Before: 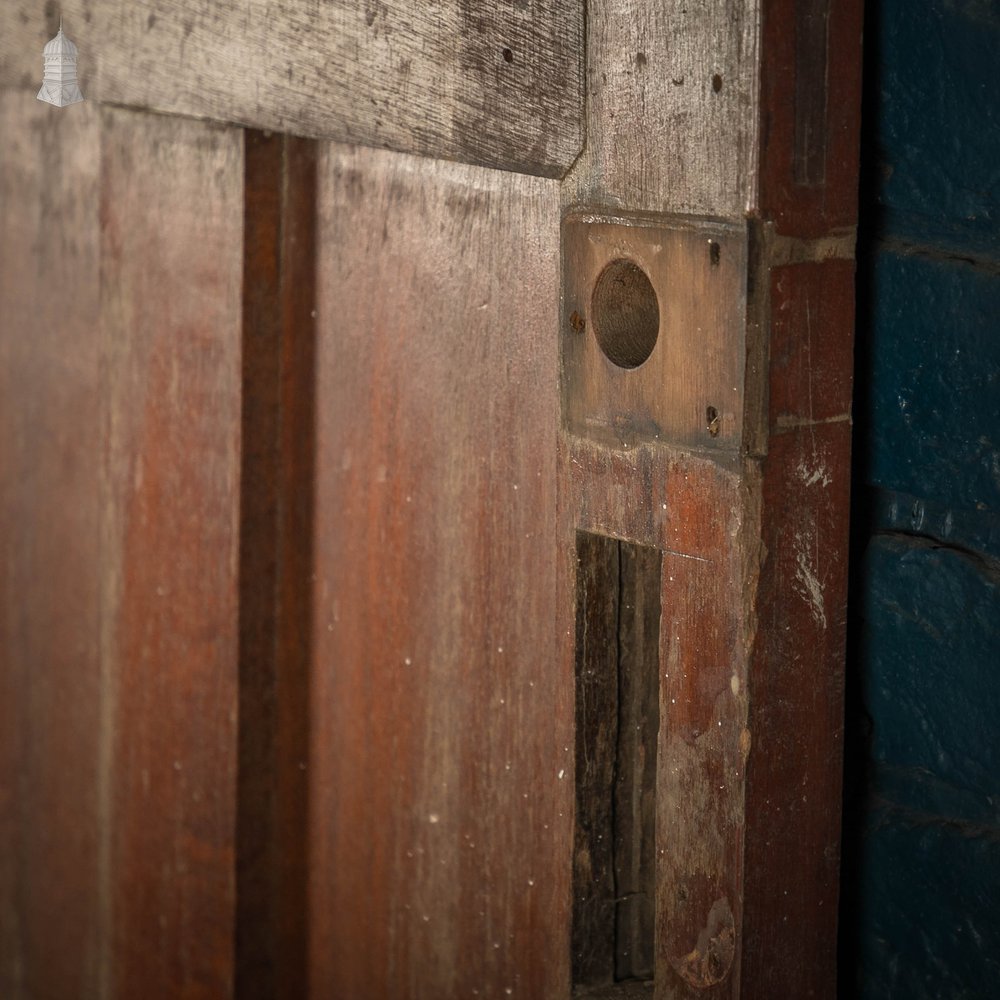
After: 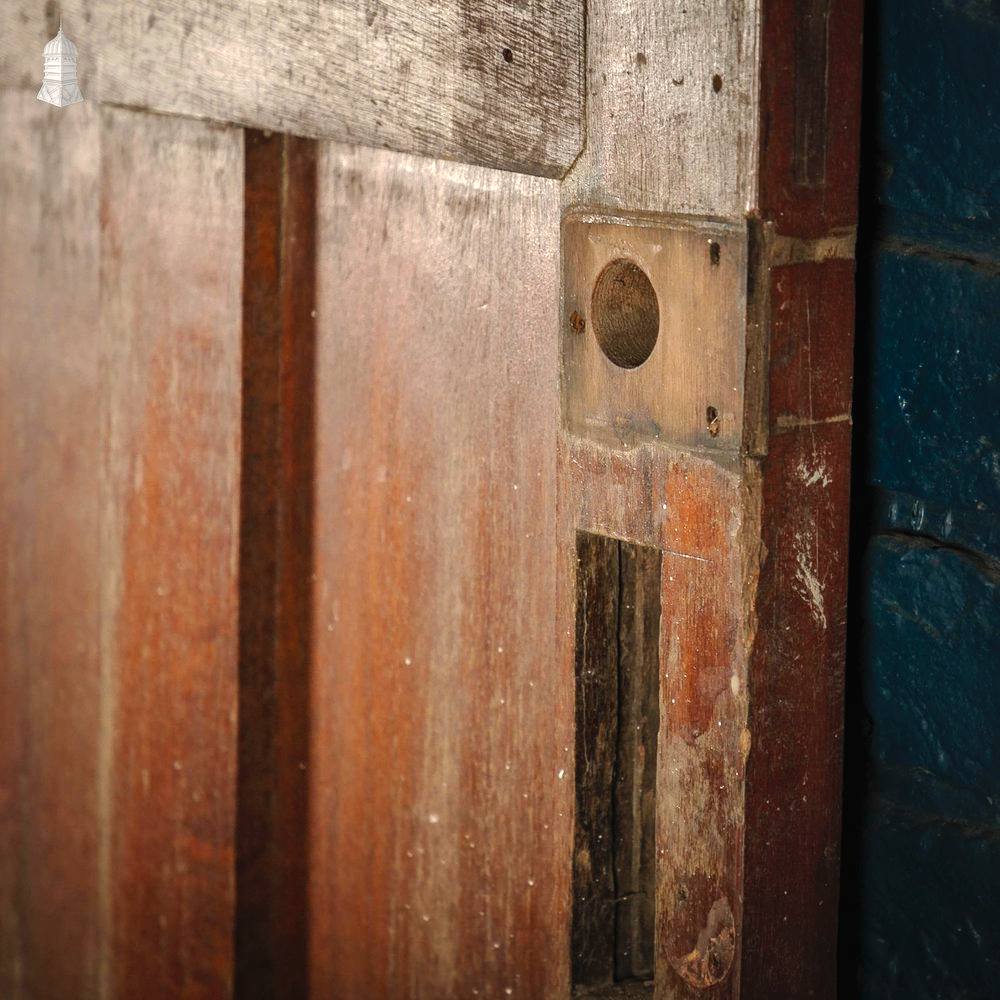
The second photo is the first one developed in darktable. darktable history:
exposure: black level correction 0, exposure 0.7 EV, compensate exposure bias true, compensate highlight preservation false
shadows and highlights: radius 337.17, shadows 29.01, soften with gaussian
tone curve: curves: ch0 [(0, 0) (0.003, 0.012) (0.011, 0.014) (0.025, 0.02) (0.044, 0.034) (0.069, 0.047) (0.1, 0.063) (0.136, 0.086) (0.177, 0.131) (0.224, 0.183) (0.277, 0.243) (0.335, 0.317) (0.399, 0.403) (0.468, 0.488) (0.543, 0.573) (0.623, 0.649) (0.709, 0.718) (0.801, 0.795) (0.898, 0.872) (1, 1)], preserve colors none
